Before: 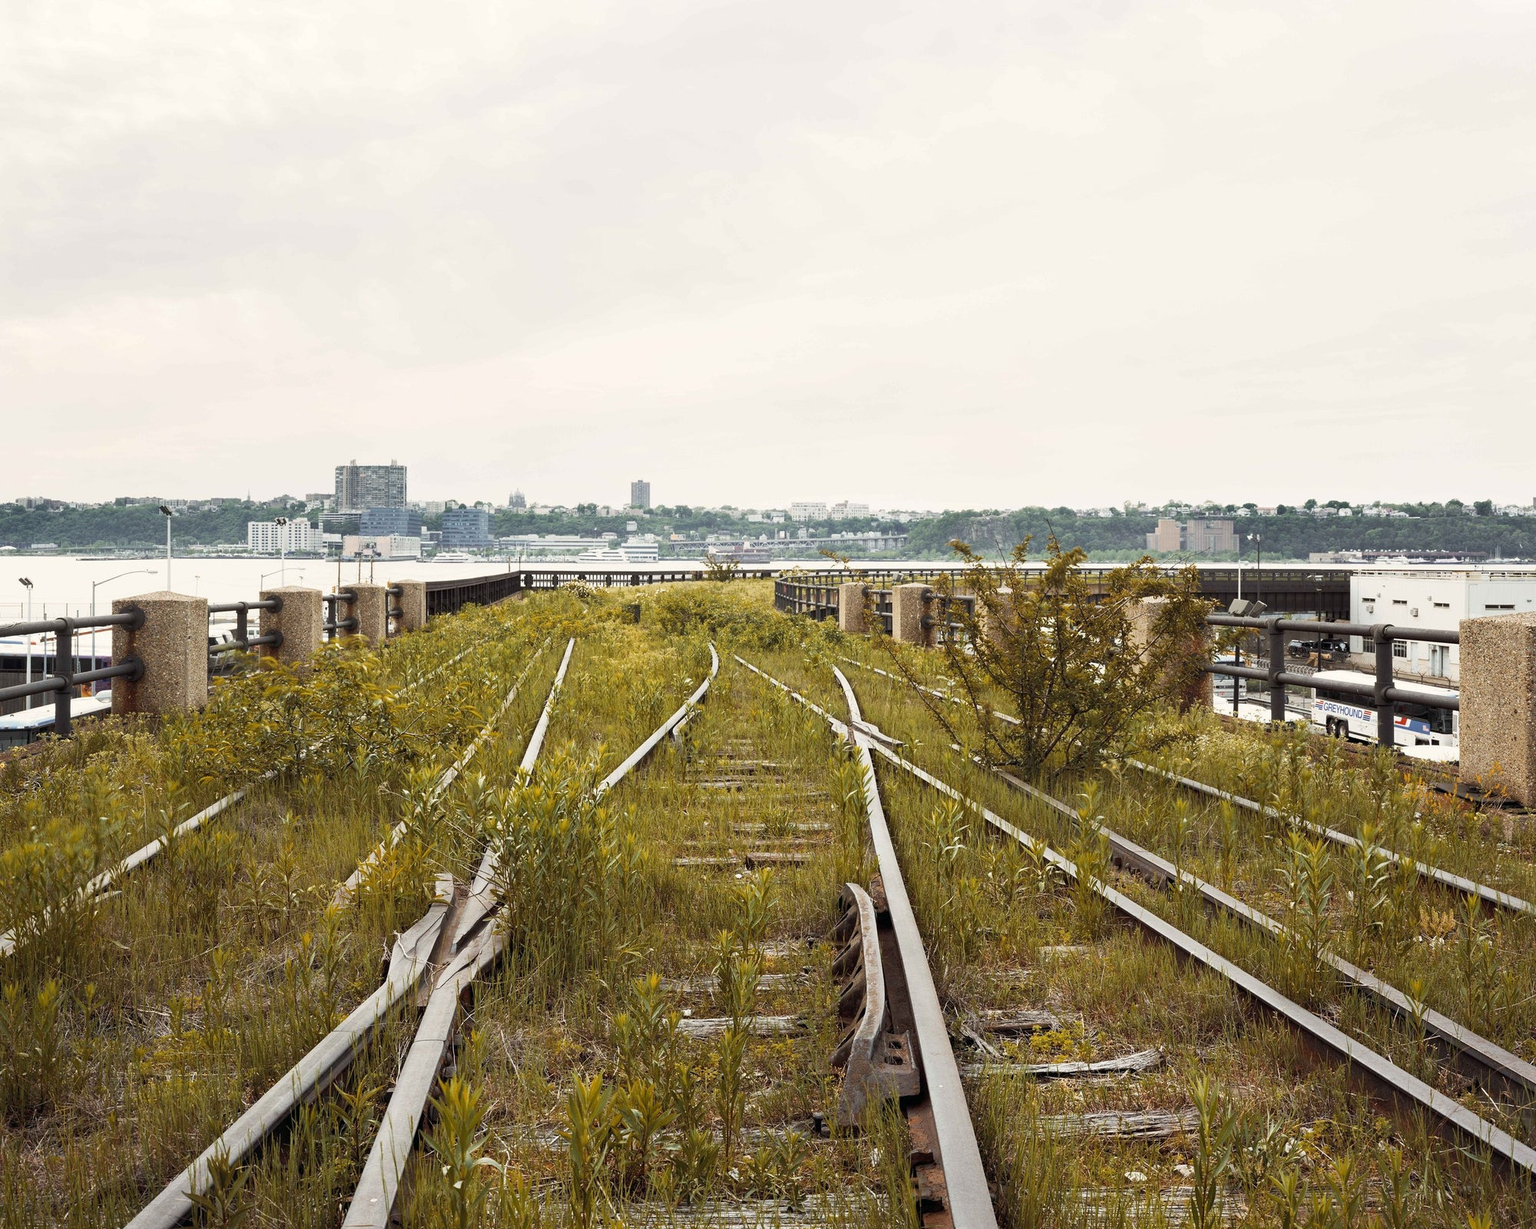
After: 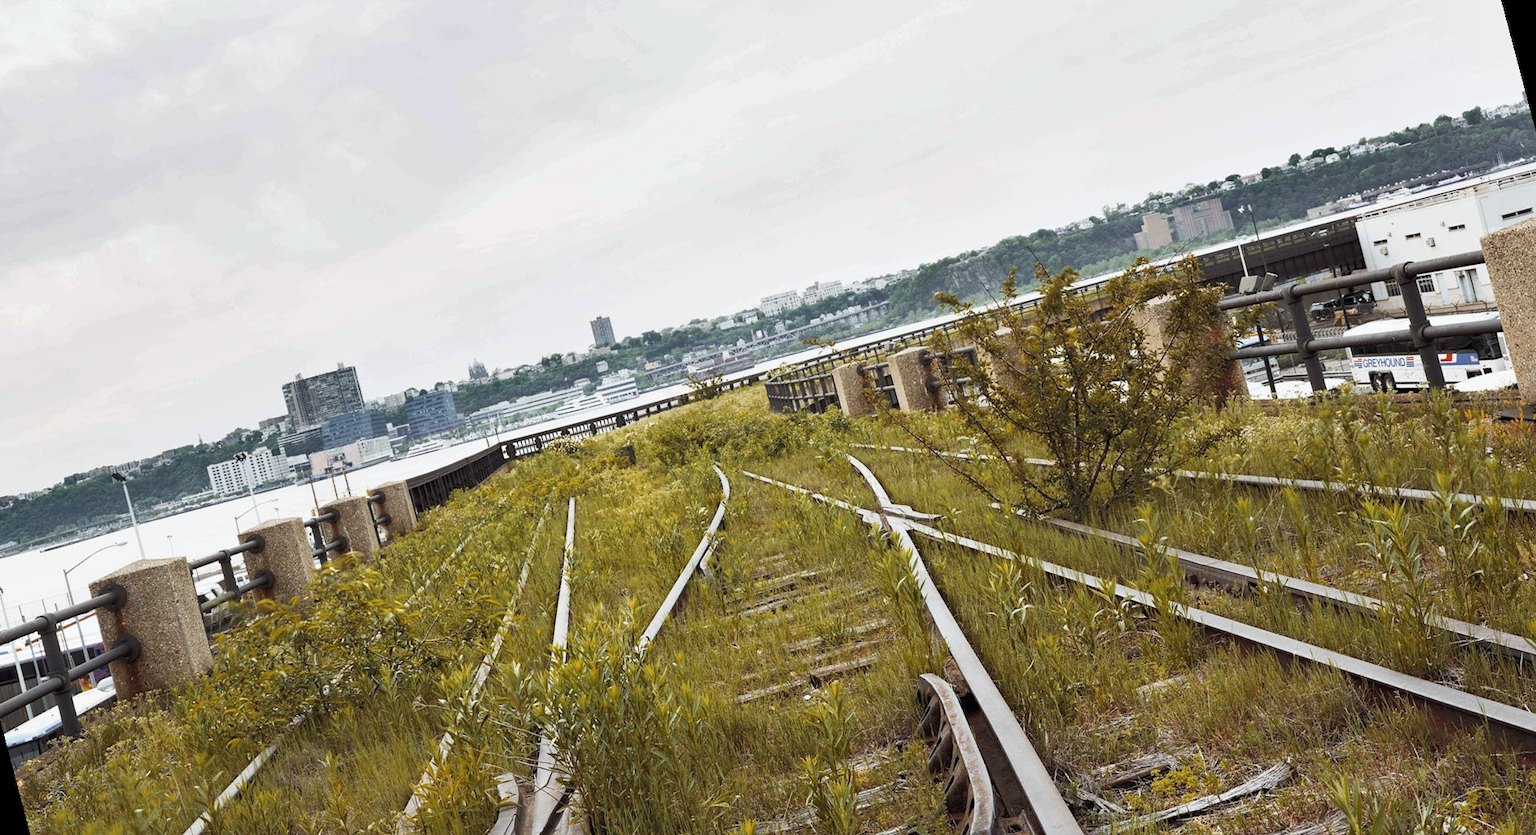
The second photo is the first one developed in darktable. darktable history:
white balance: red 0.976, blue 1.04
shadows and highlights: shadows 32.83, highlights -47.7, soften with gaussian
rotate and perspective: rotation -14.8°, crop left 0.1, crop right 0.903, crop top 0.25, crop bottom 0.748
